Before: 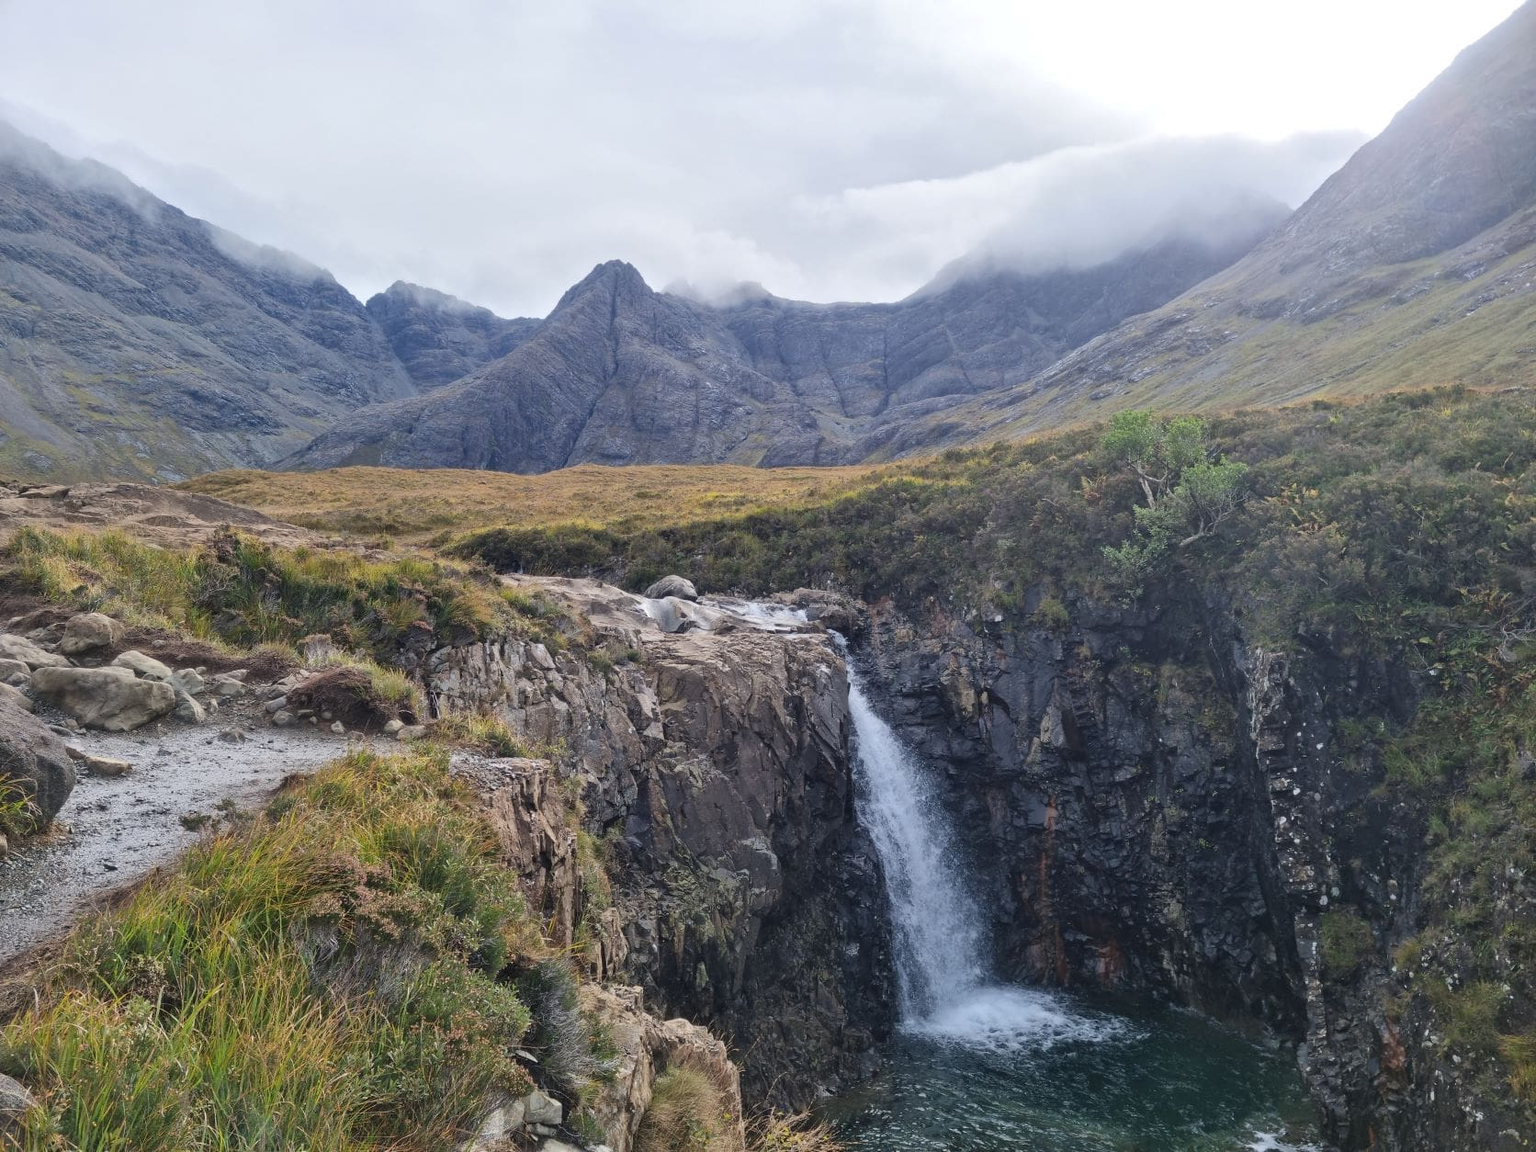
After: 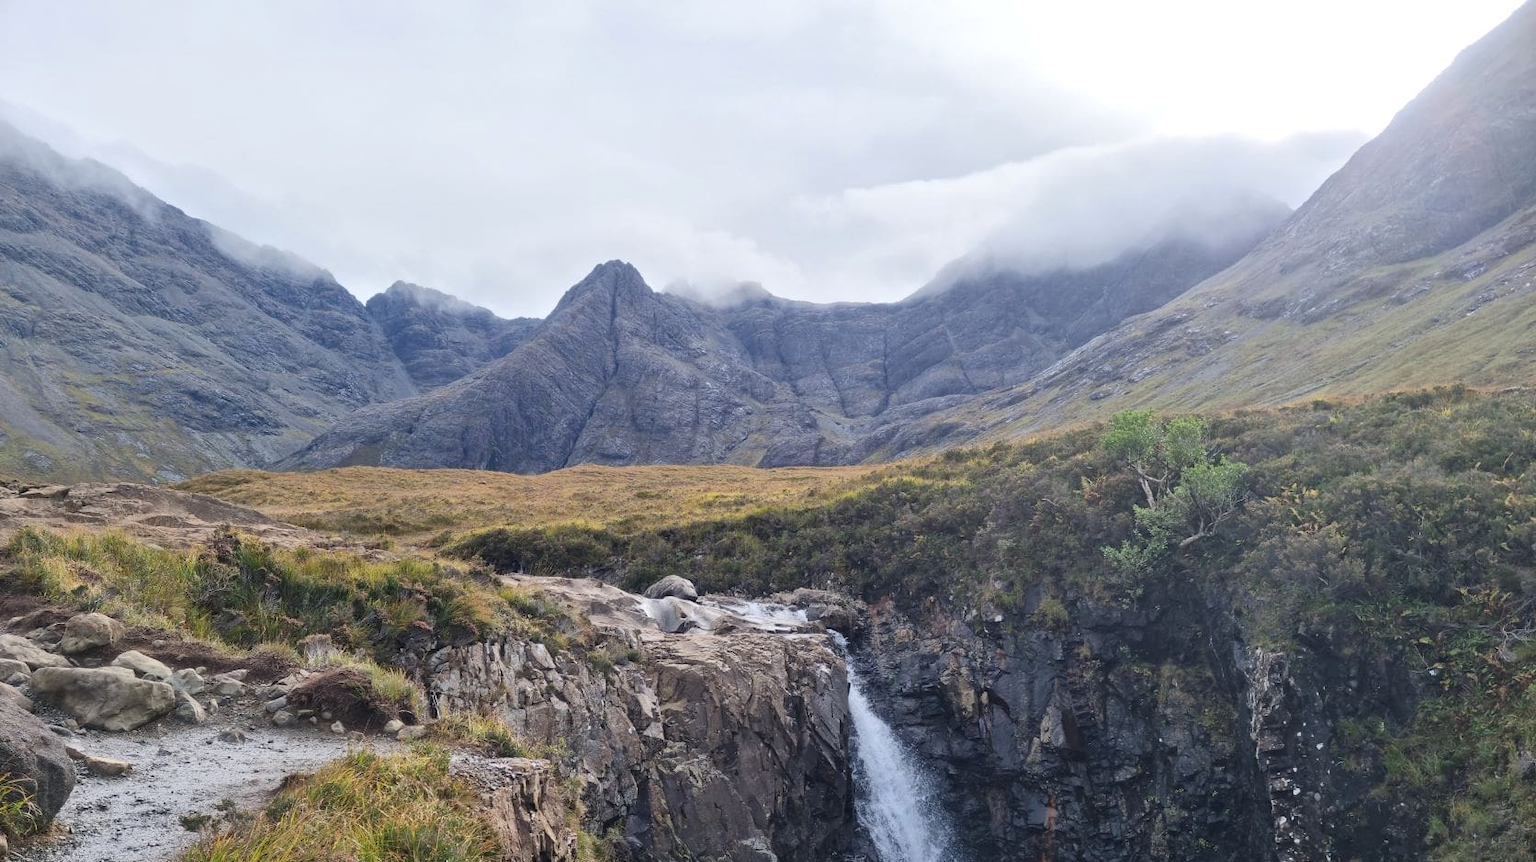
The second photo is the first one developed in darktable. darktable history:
crop: bottom 24.967%
contrast brightness saturation: contrast 0.1, brightness 0.02, saturation 0.02
